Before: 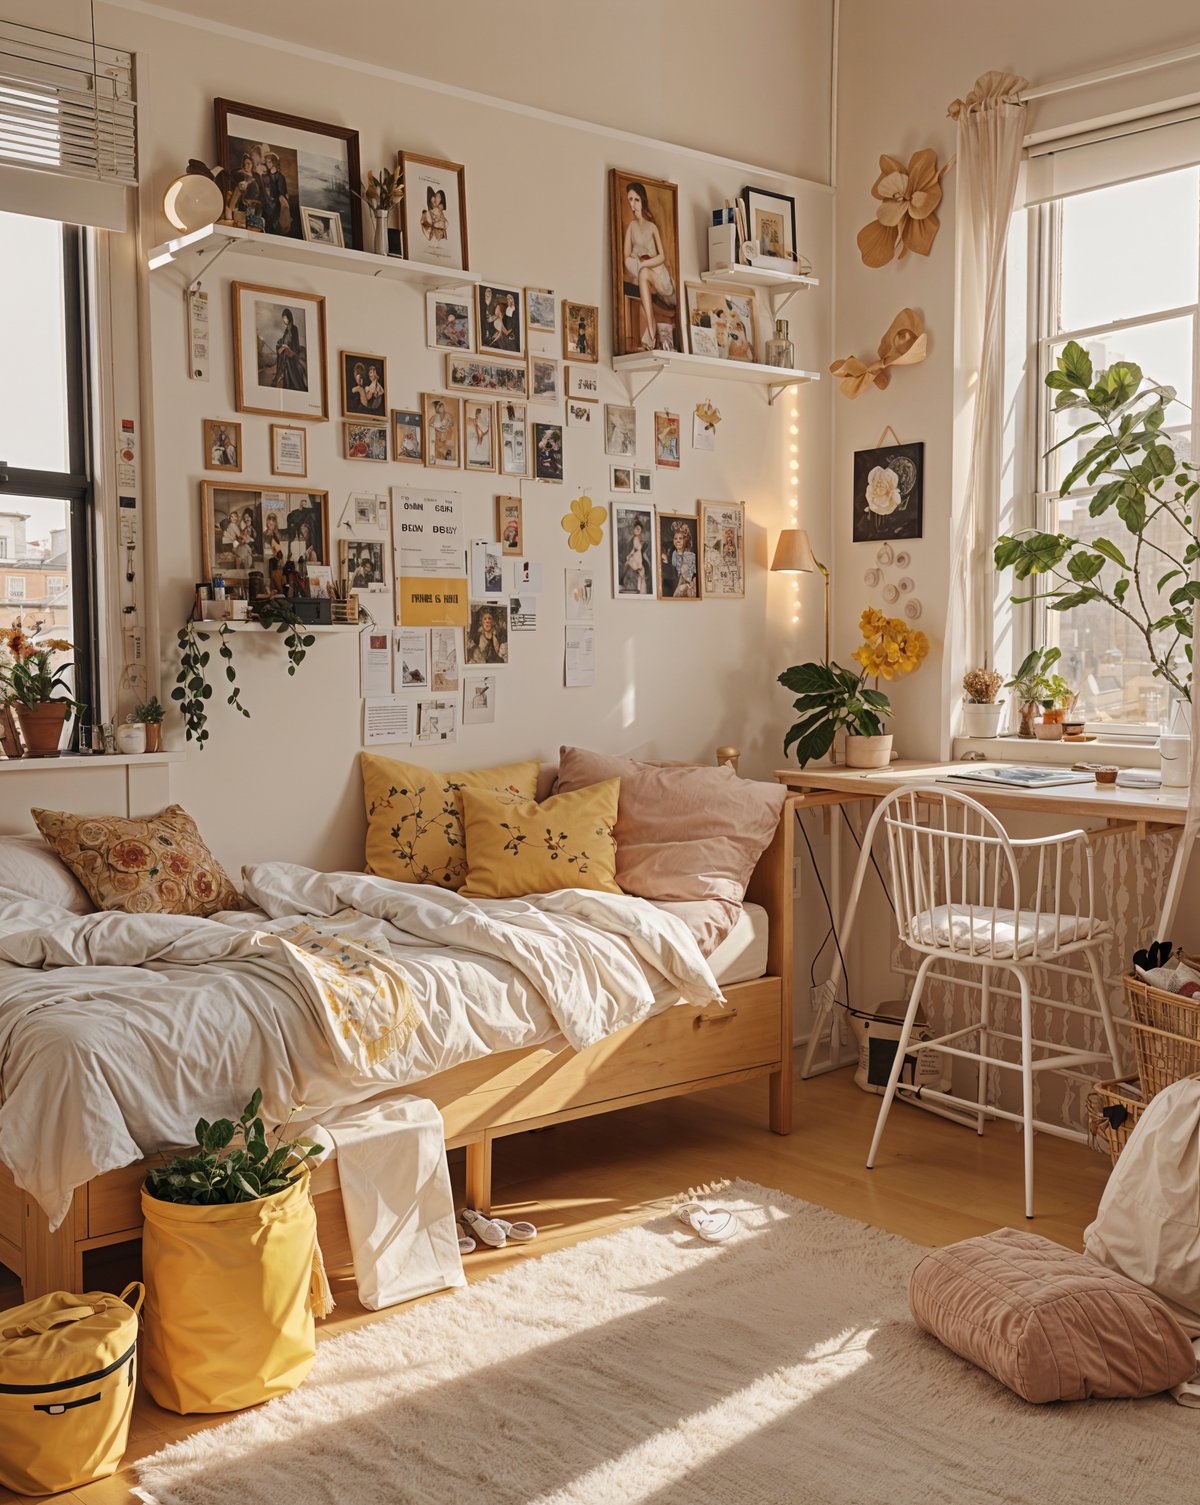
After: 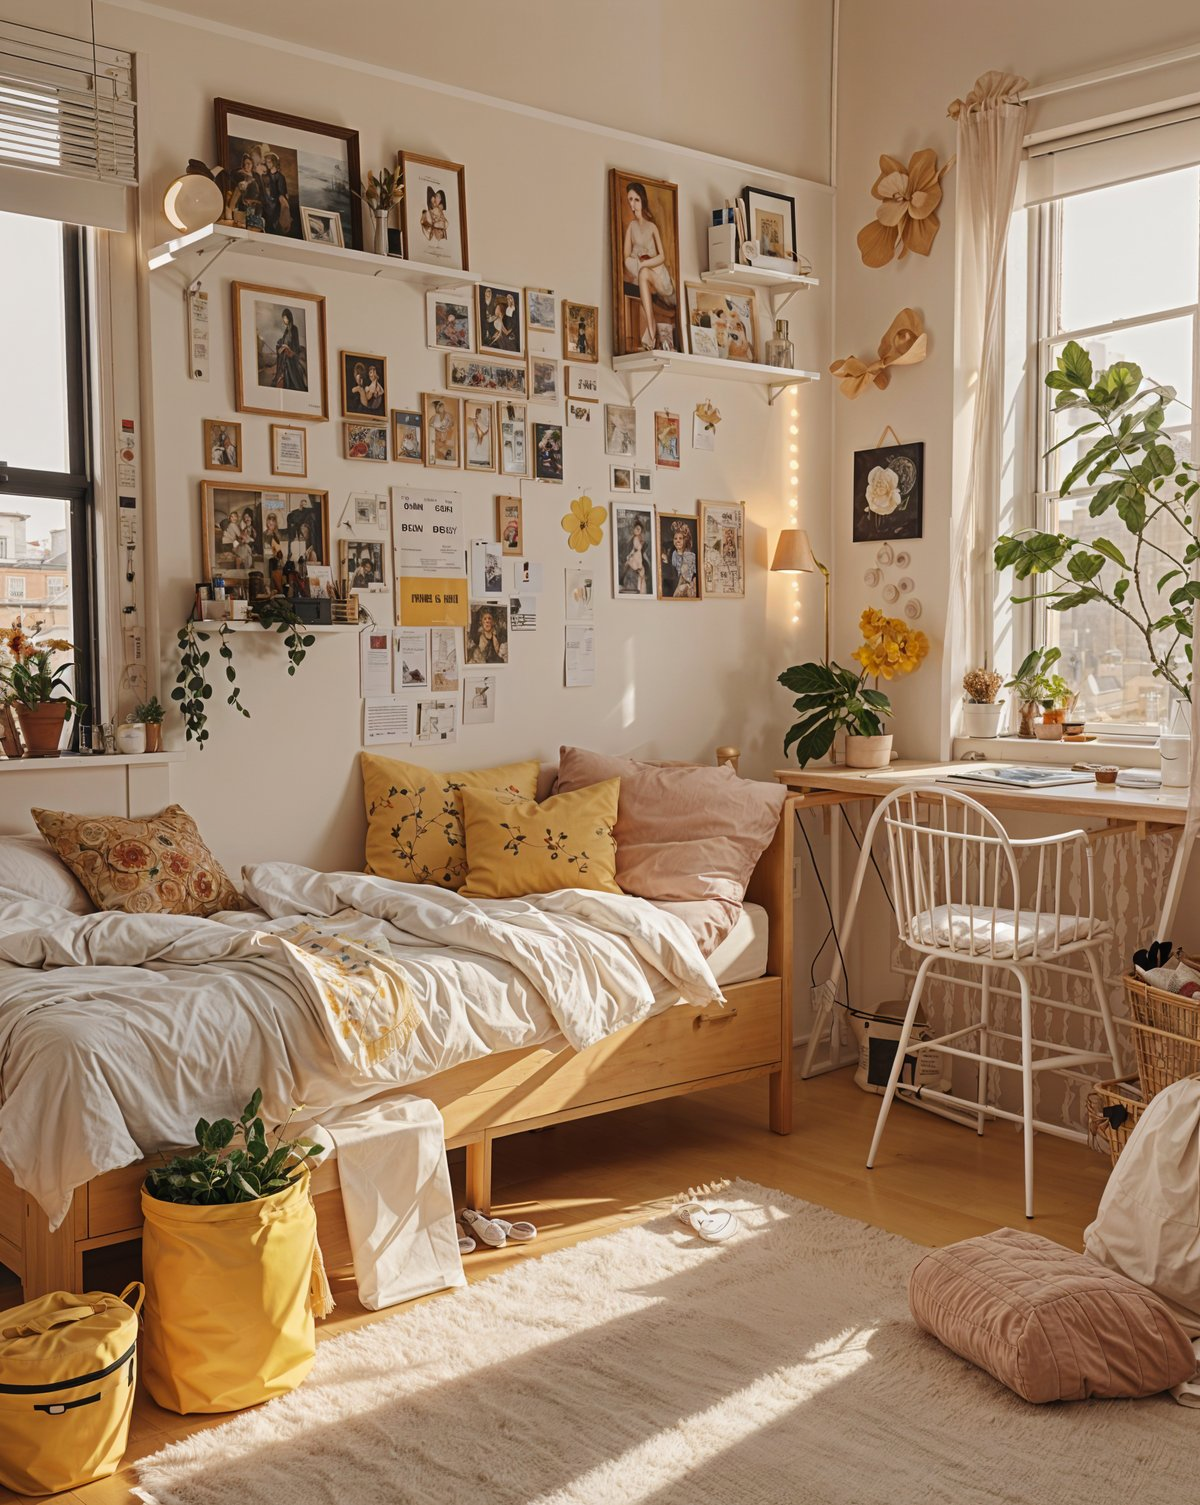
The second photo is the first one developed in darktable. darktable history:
contrast brightness saturation: contrast -0.02, brightness -0.01, saturation 0.03
tone equalizer: on, module defaults
